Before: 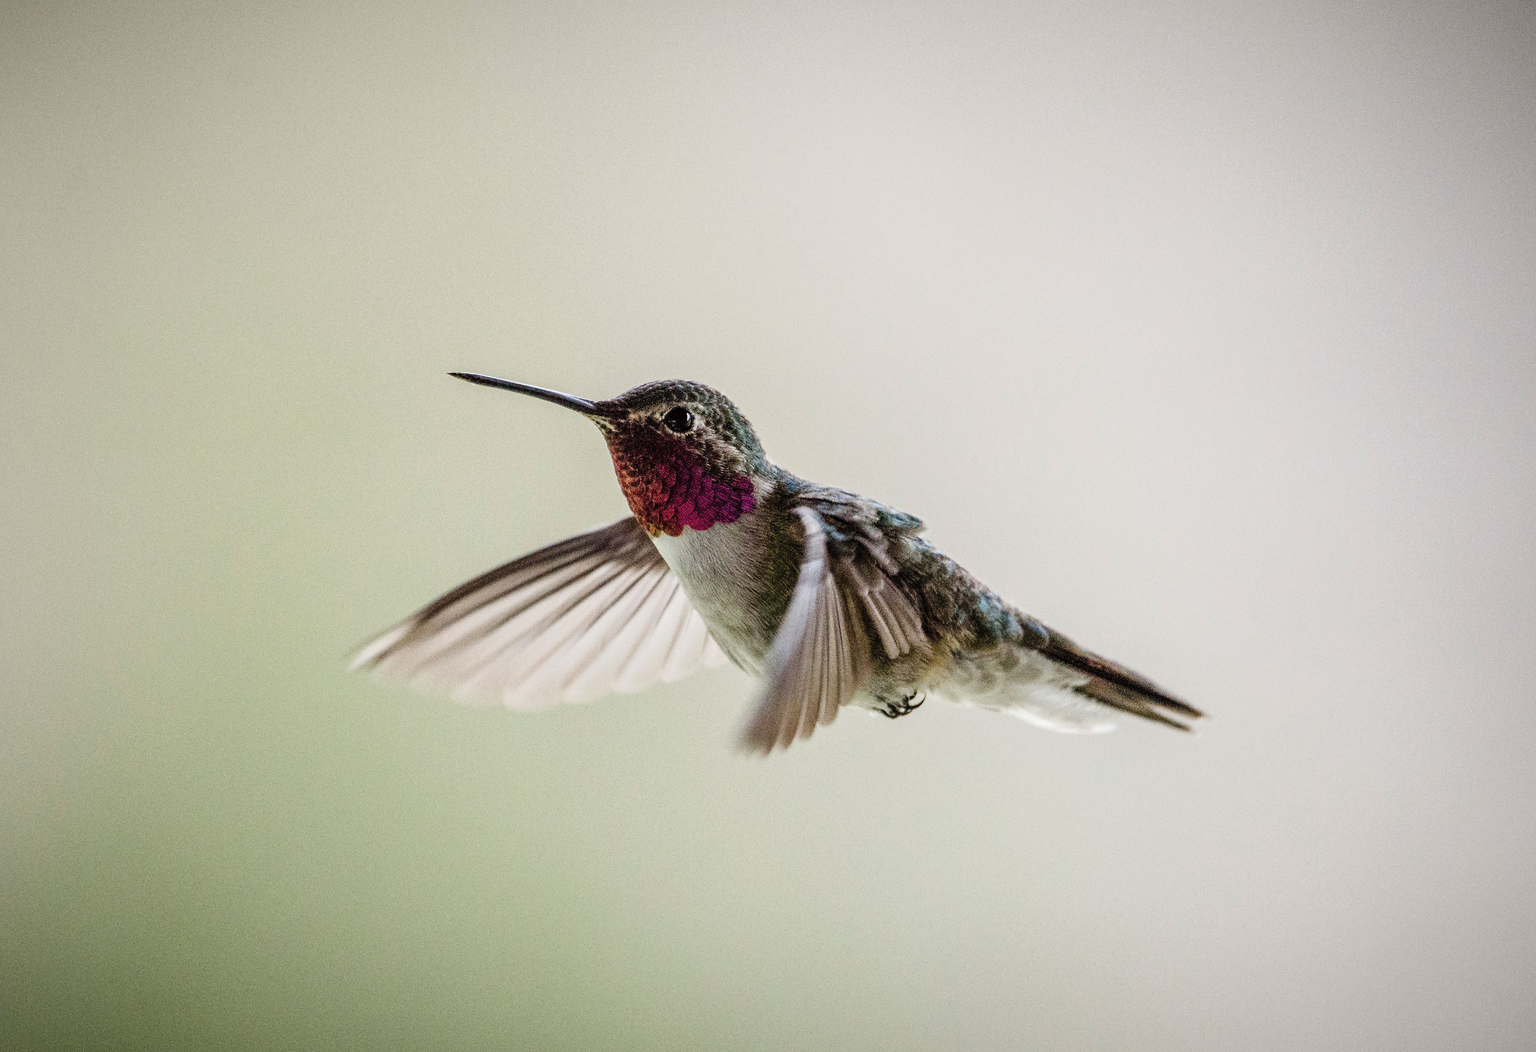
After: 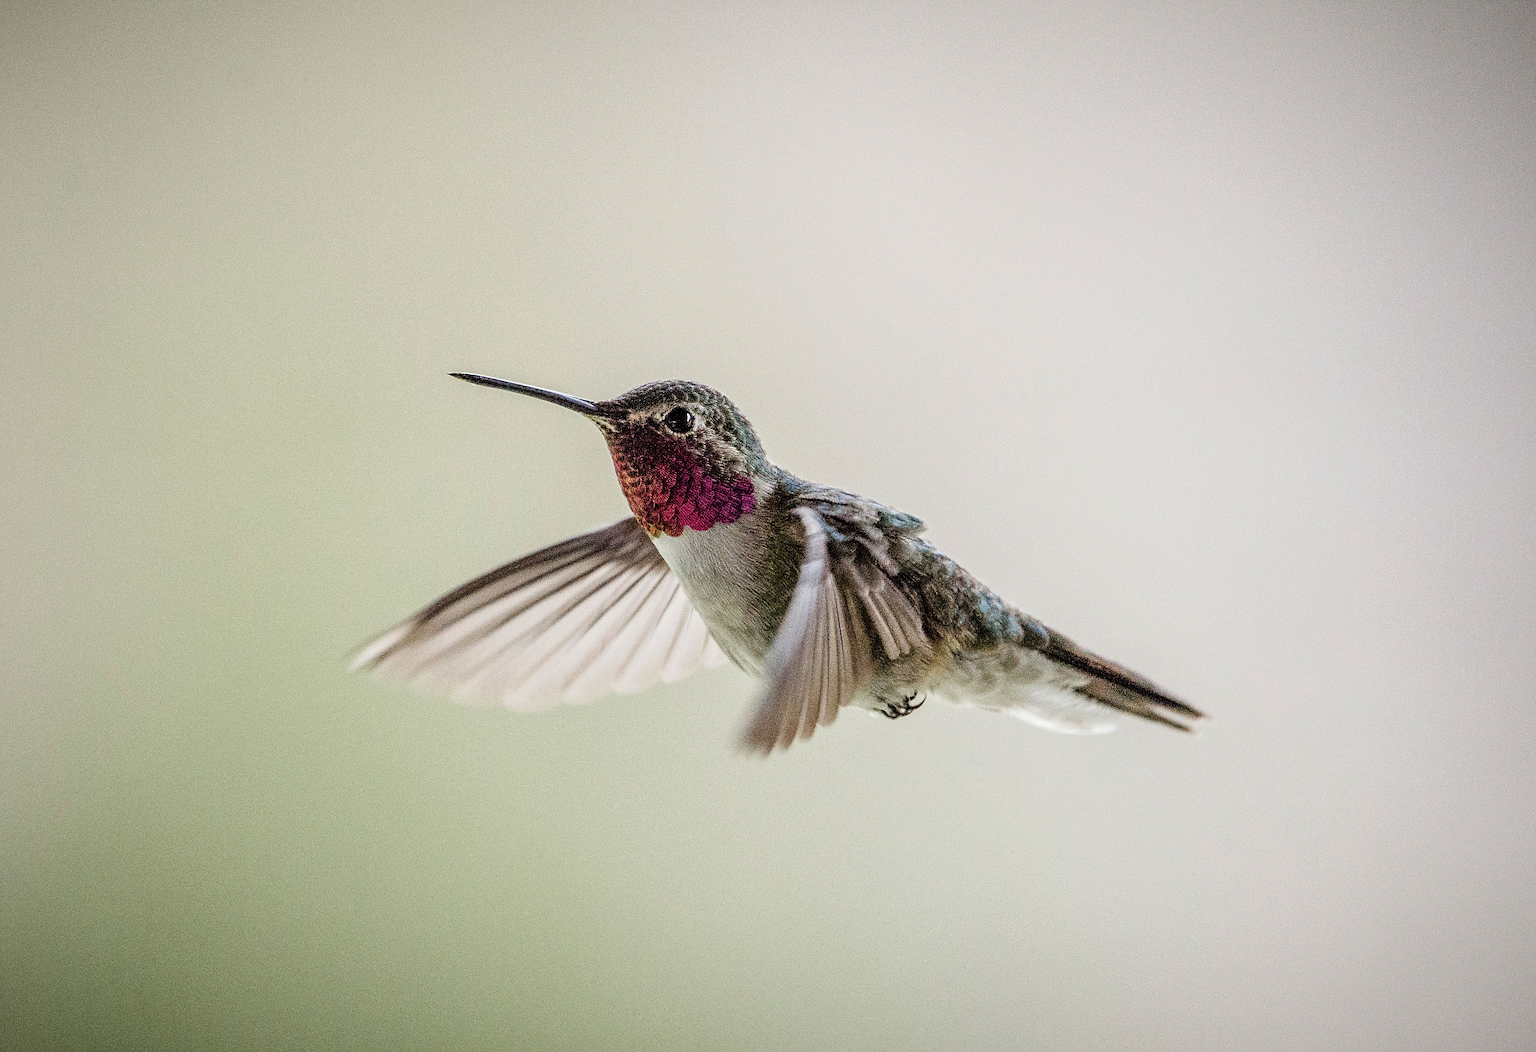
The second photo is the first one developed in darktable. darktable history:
sharpen: amount 0.597
